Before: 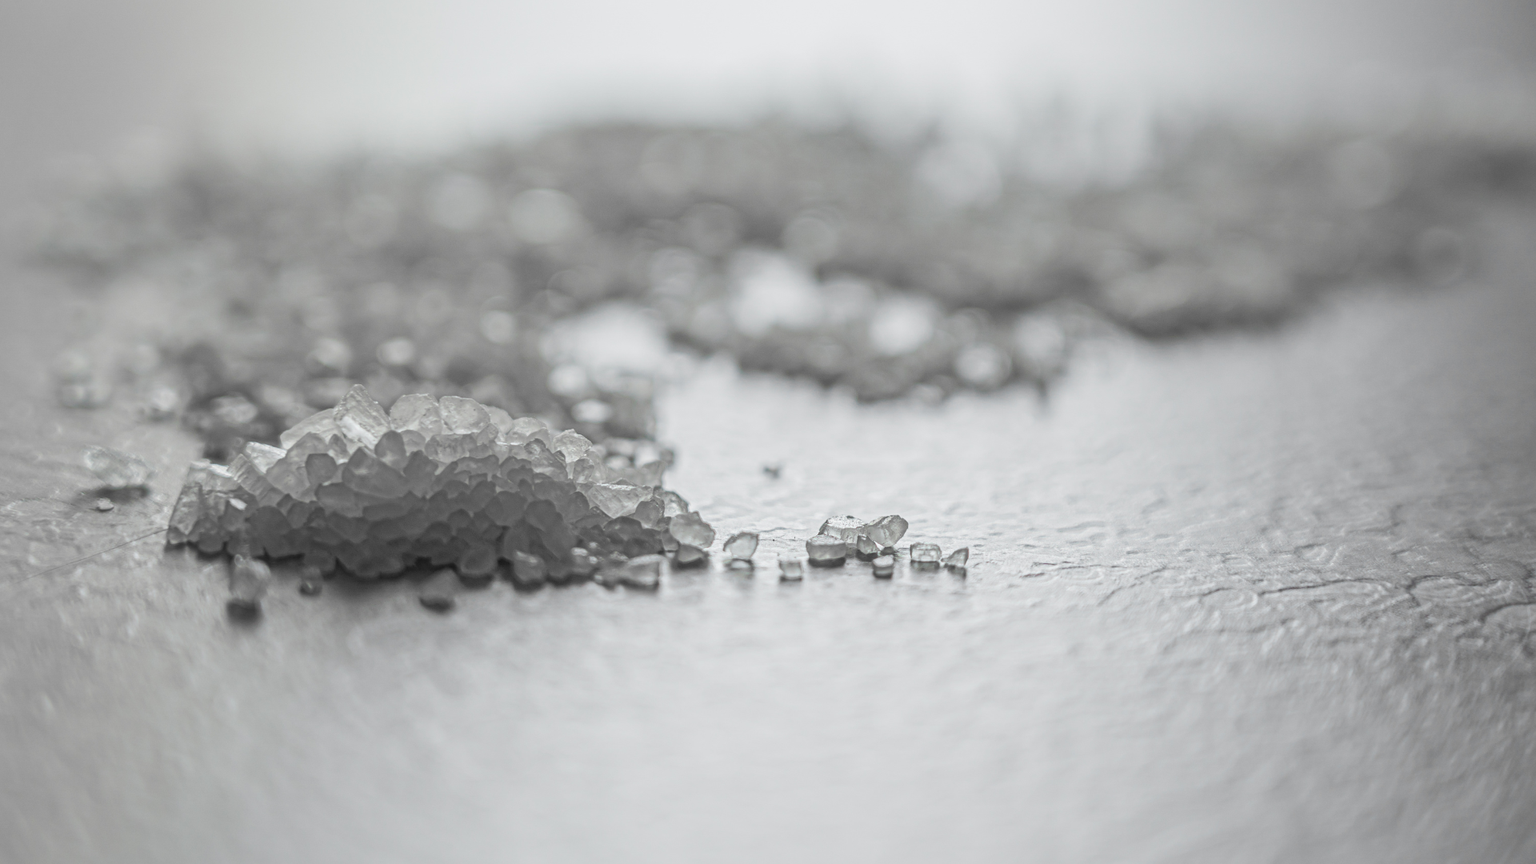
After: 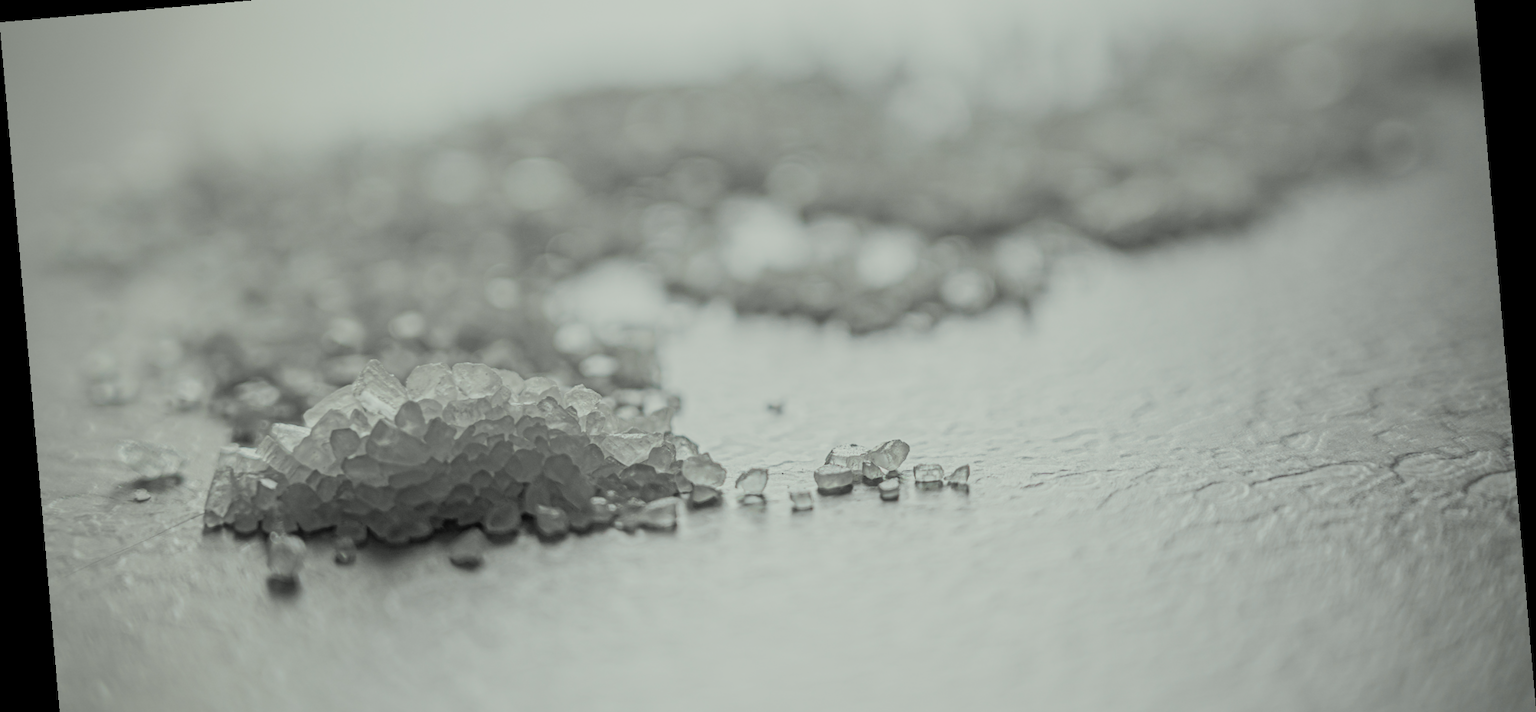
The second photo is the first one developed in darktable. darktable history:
vignetting: fall-off start 88.53%, fall-off radius 44.2%, saturation 0.376, width/height ratio 1.161
crop: top 11.038%, bottom 13.962%
rotate and perspective: rotation -4.98°, automatic cropping off
filmic rgb: black relative exposure -7.65 EV, white relative exposure 4.56 EV, hardness 3.61
color correction: highlights a* -4.73, highlights b* 5.06, saturation 0.97
